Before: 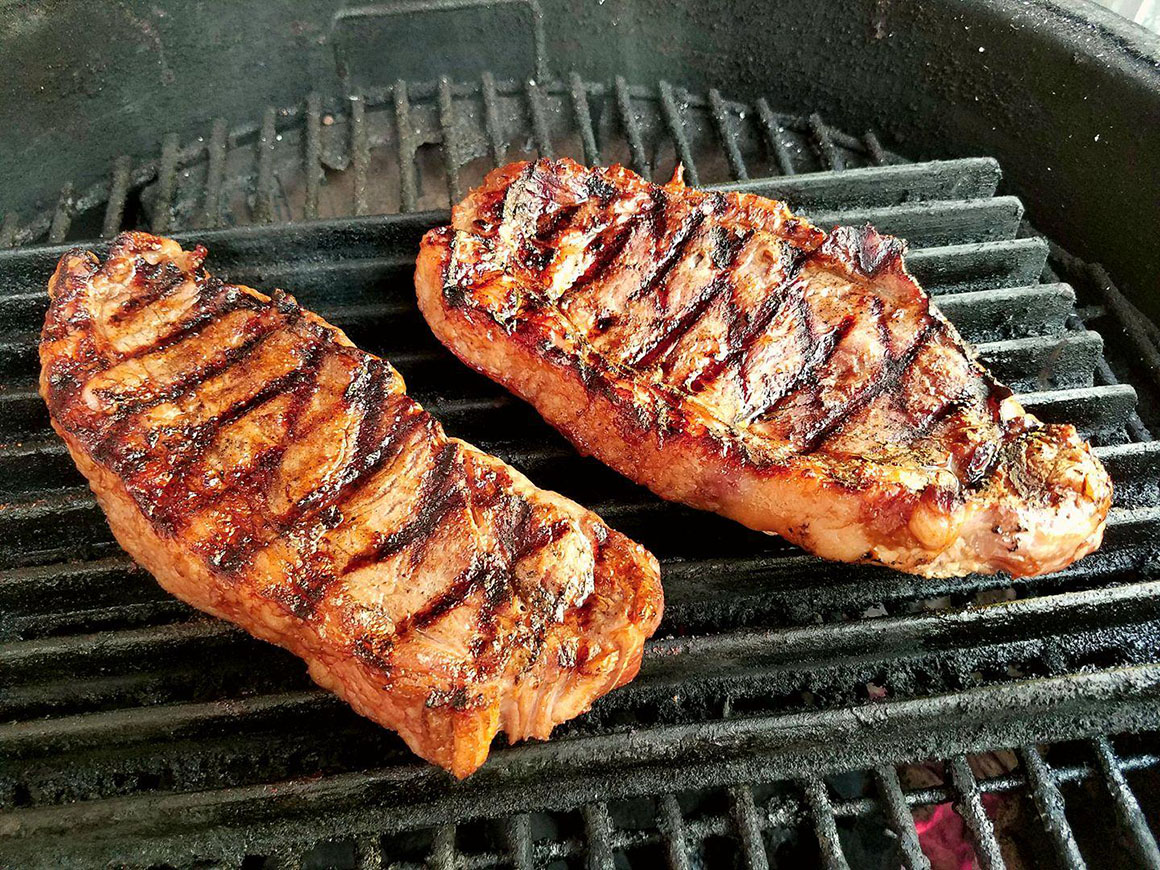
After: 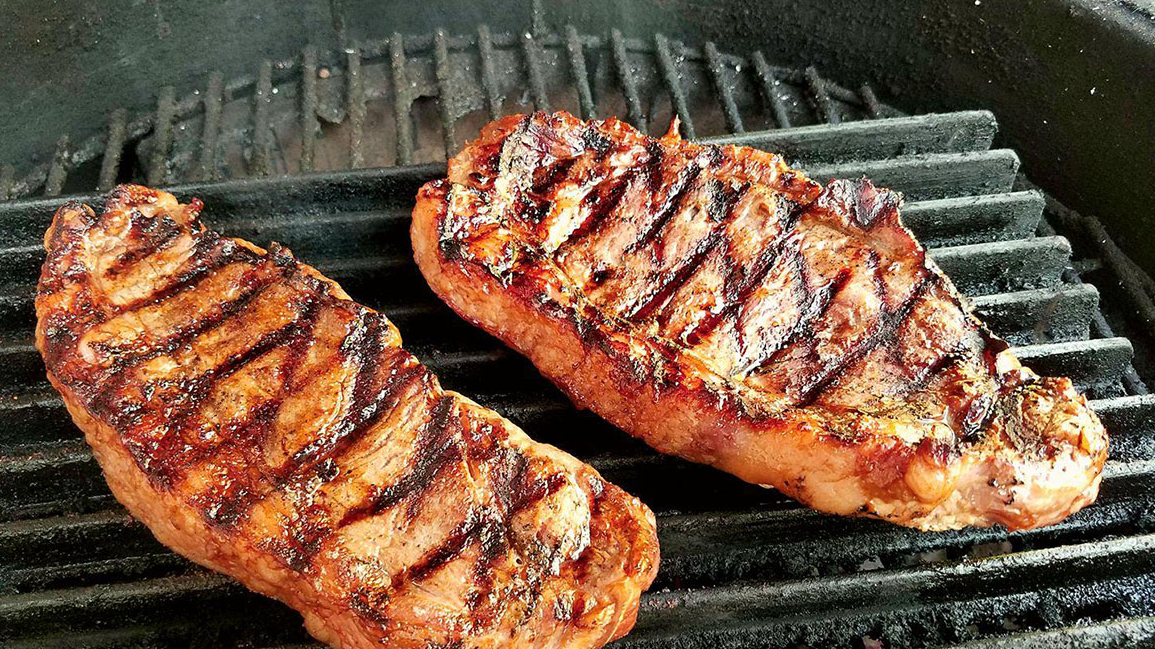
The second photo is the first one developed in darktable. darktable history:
crop: left 0.397%, top 5.502%, bottom 19.785%
